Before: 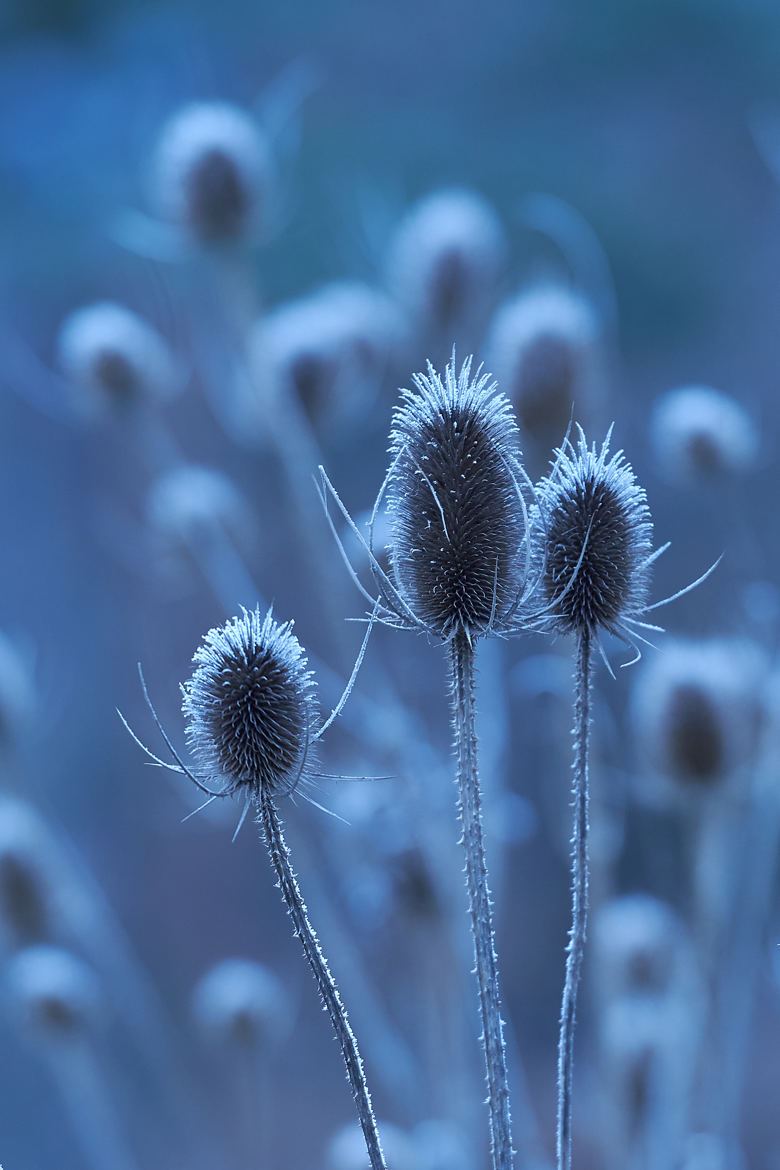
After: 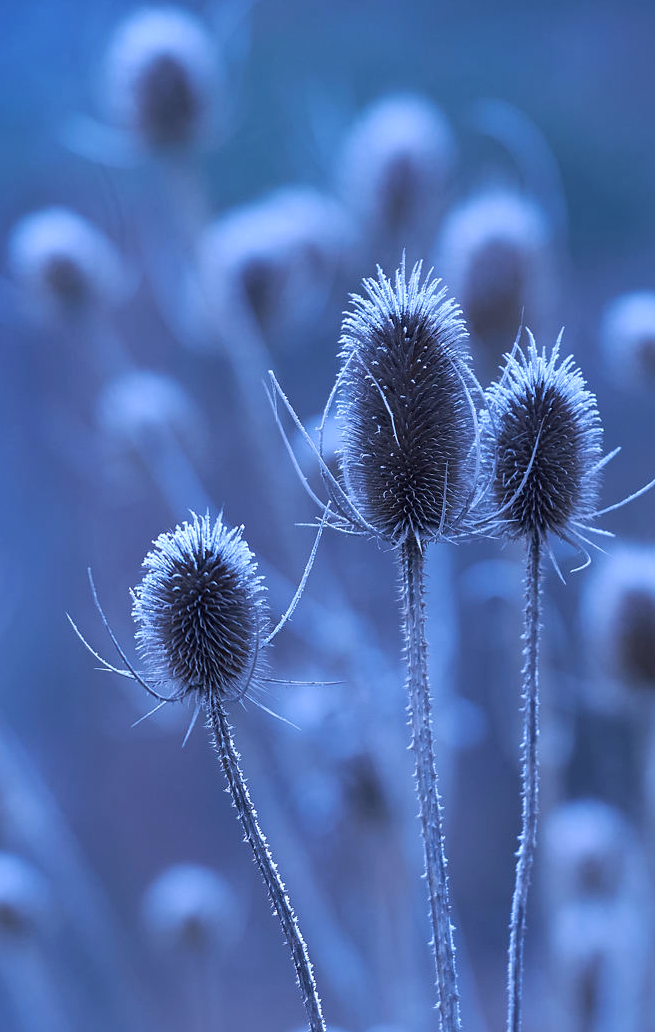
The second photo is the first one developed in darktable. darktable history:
crop: left 6.446%, top 8.188%, right 9.538%, bottom 3.548%
white balance: red 1.066, blue 1.119
